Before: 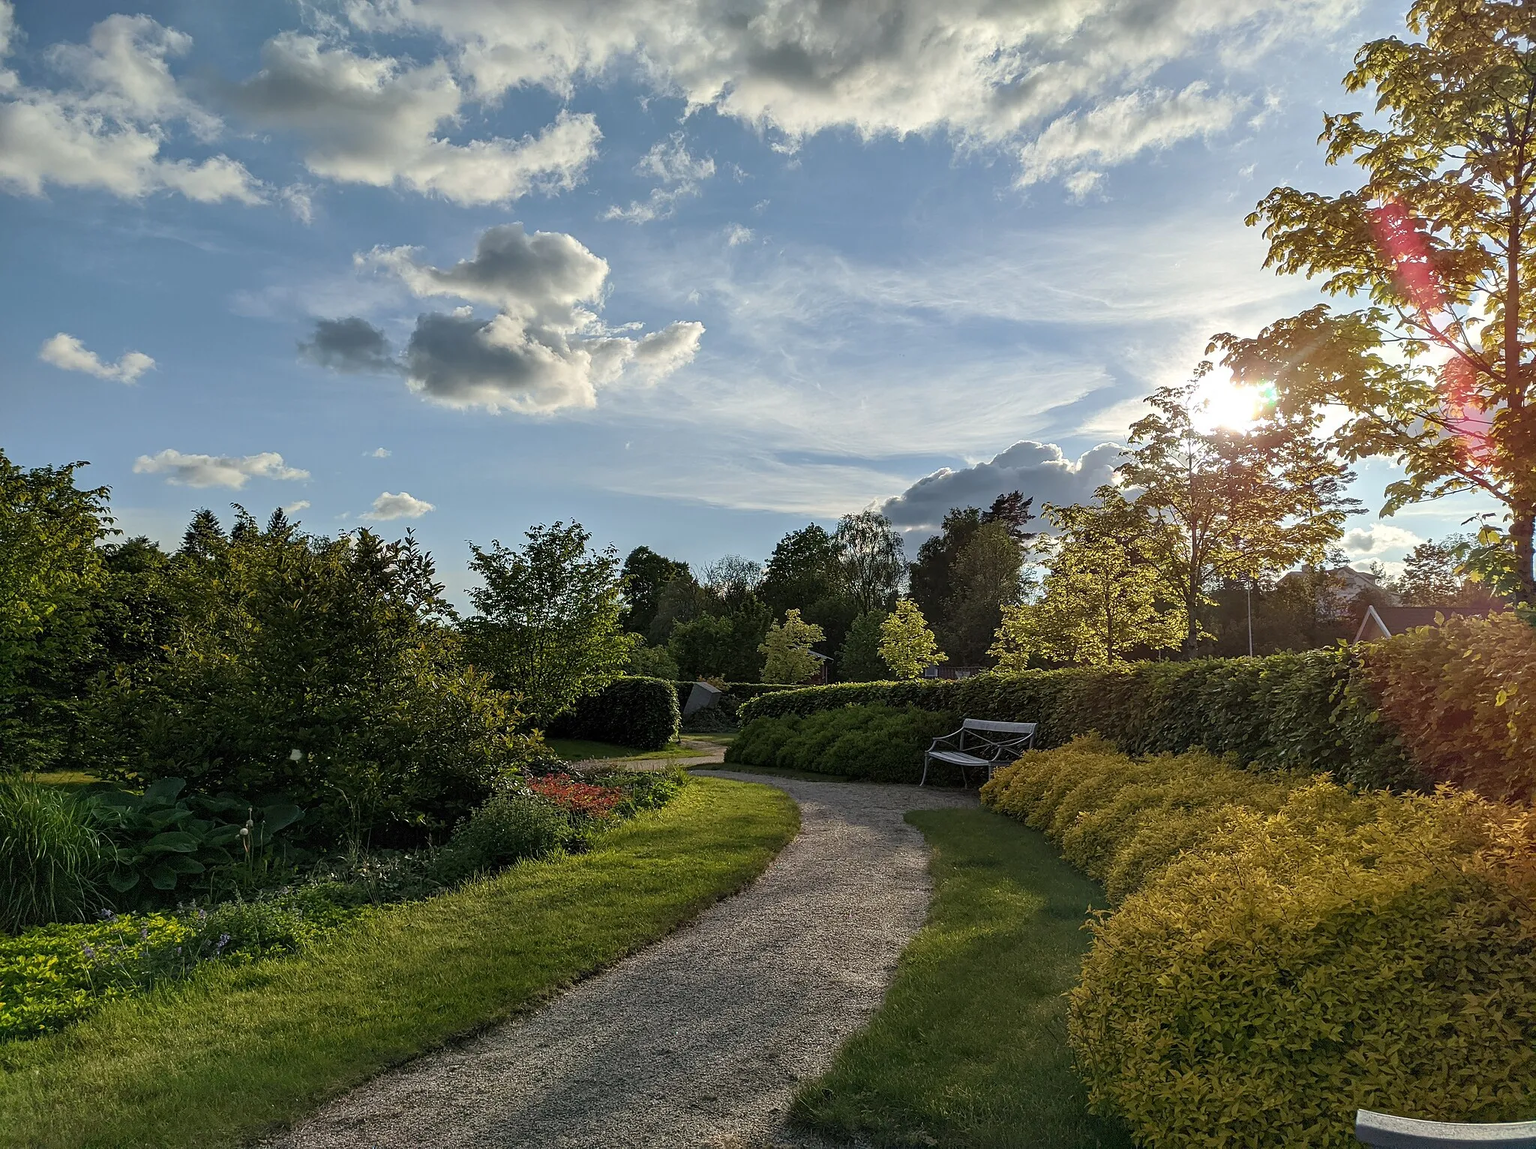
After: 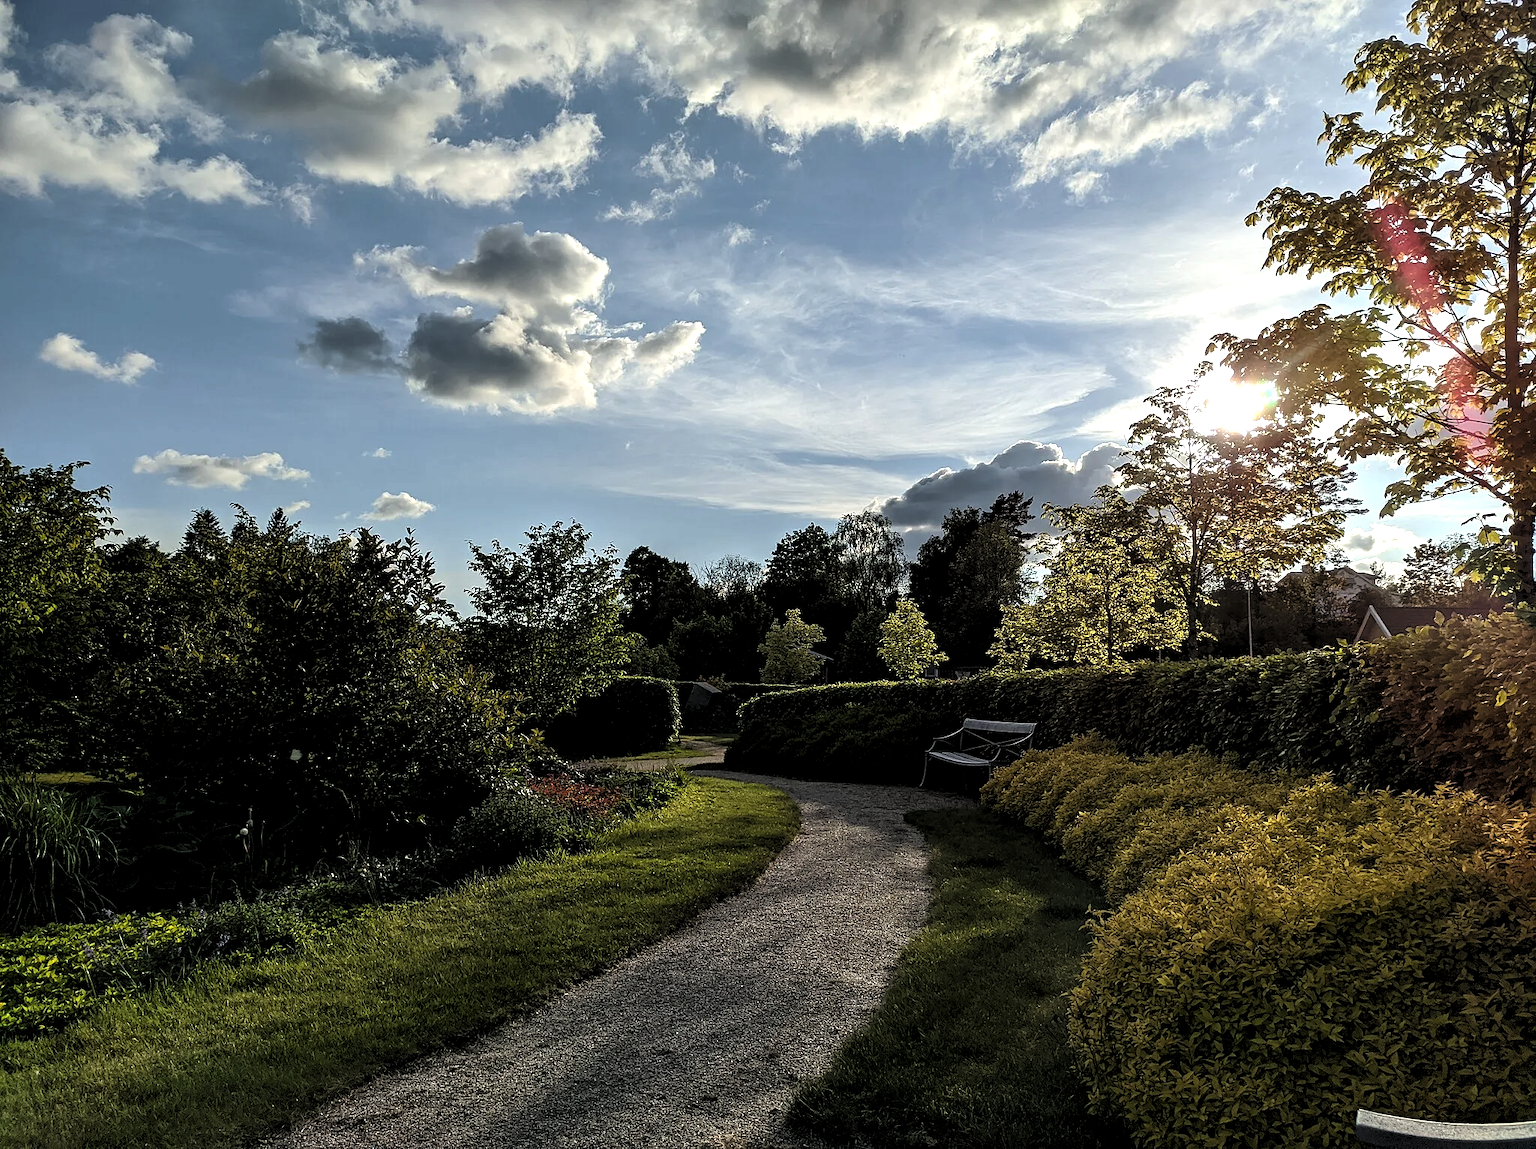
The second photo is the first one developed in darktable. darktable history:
levels: levels [0.182, 0.542, 0.902]
